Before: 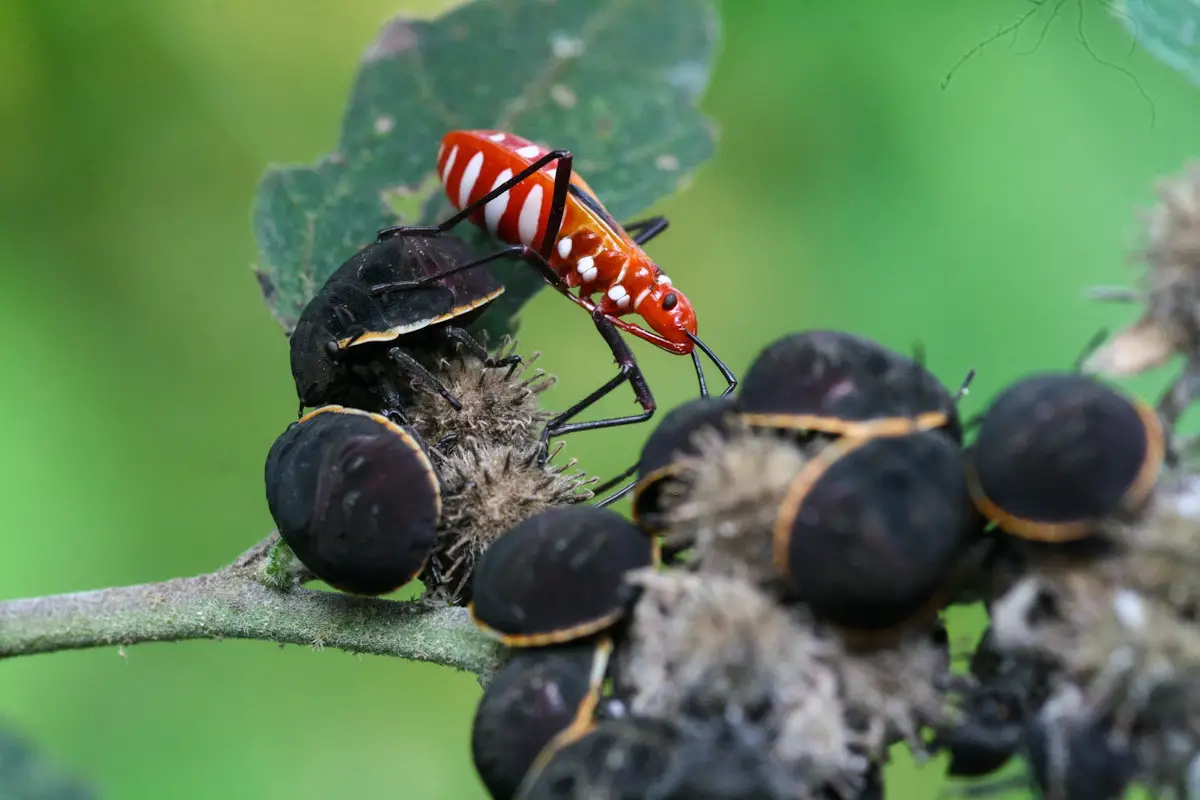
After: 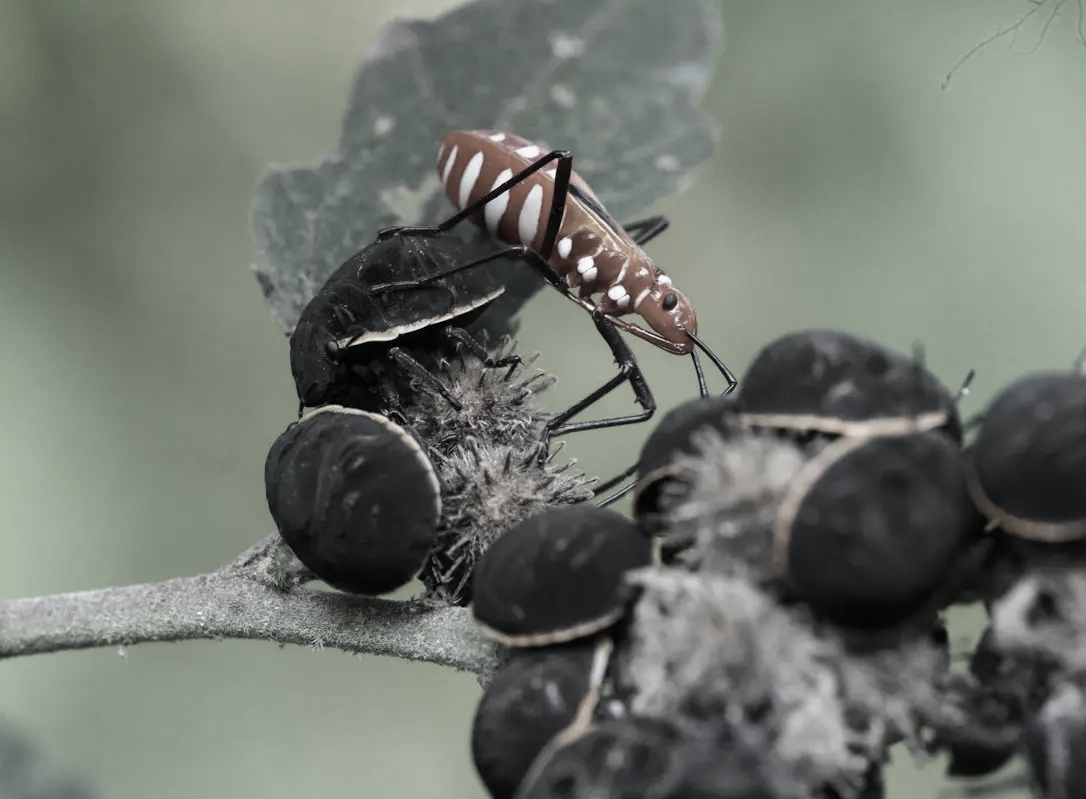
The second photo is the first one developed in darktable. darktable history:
color correction: highlights b* -0.031, saturation 0.19
crop: right 9.491%, bottom 0.03%
